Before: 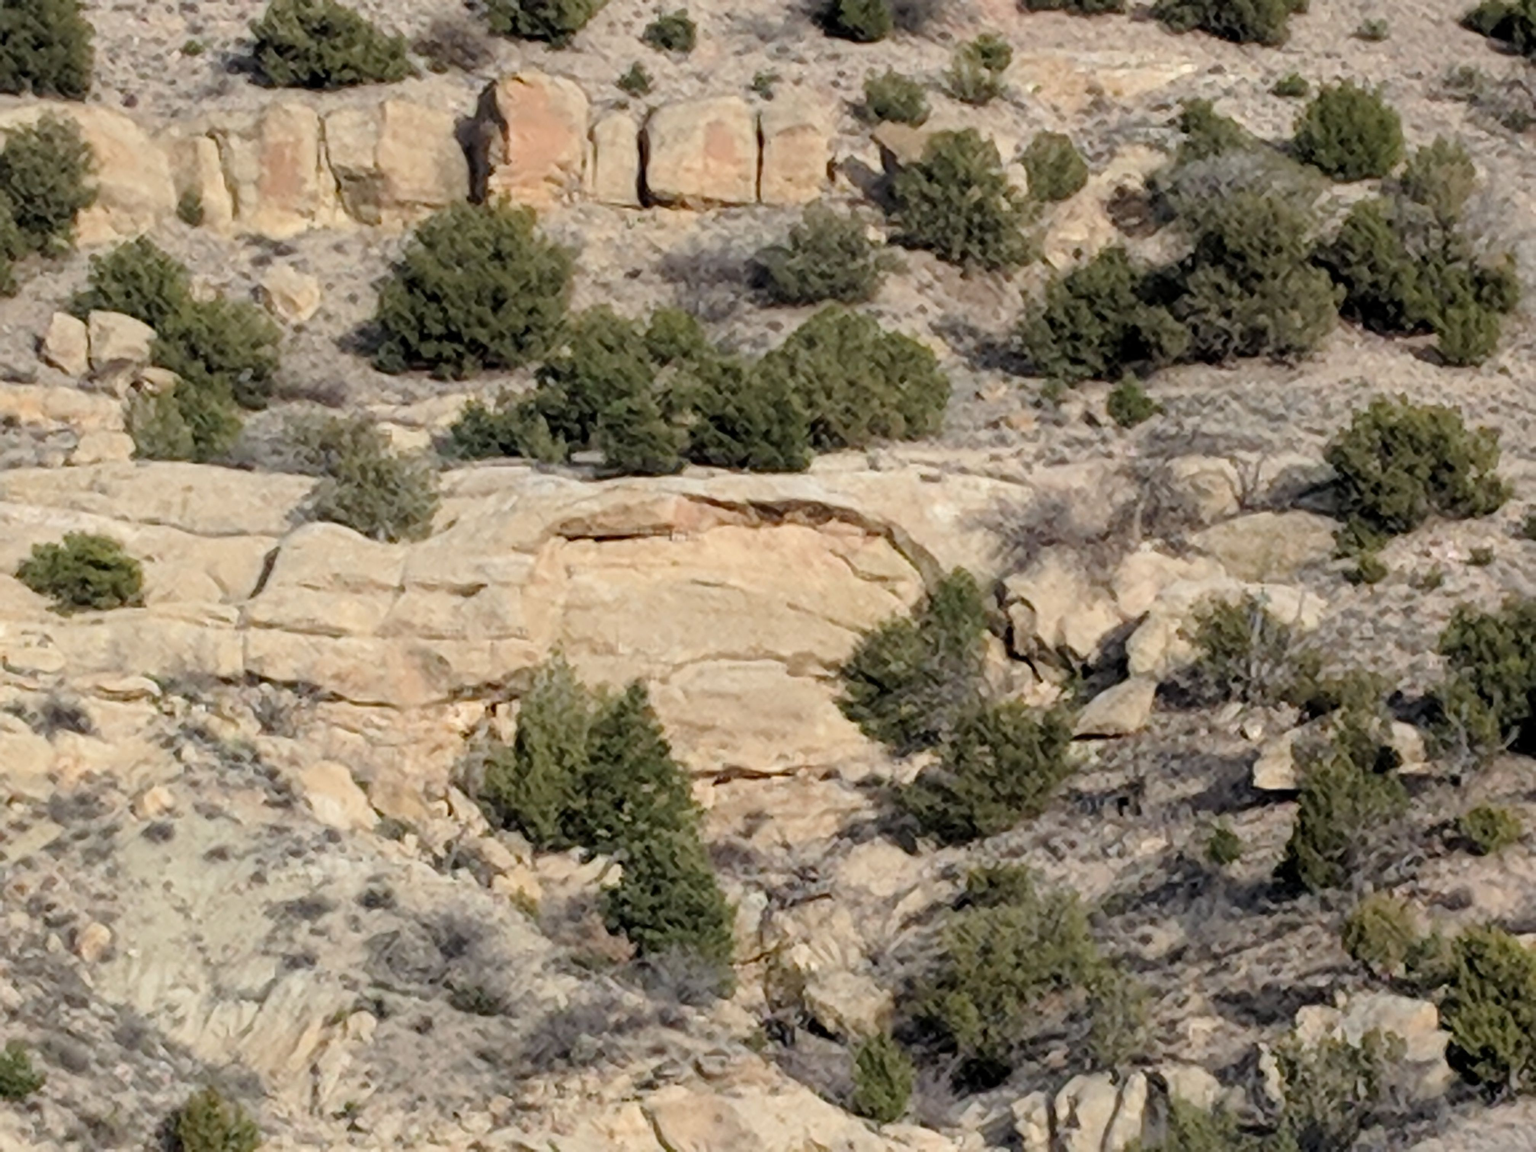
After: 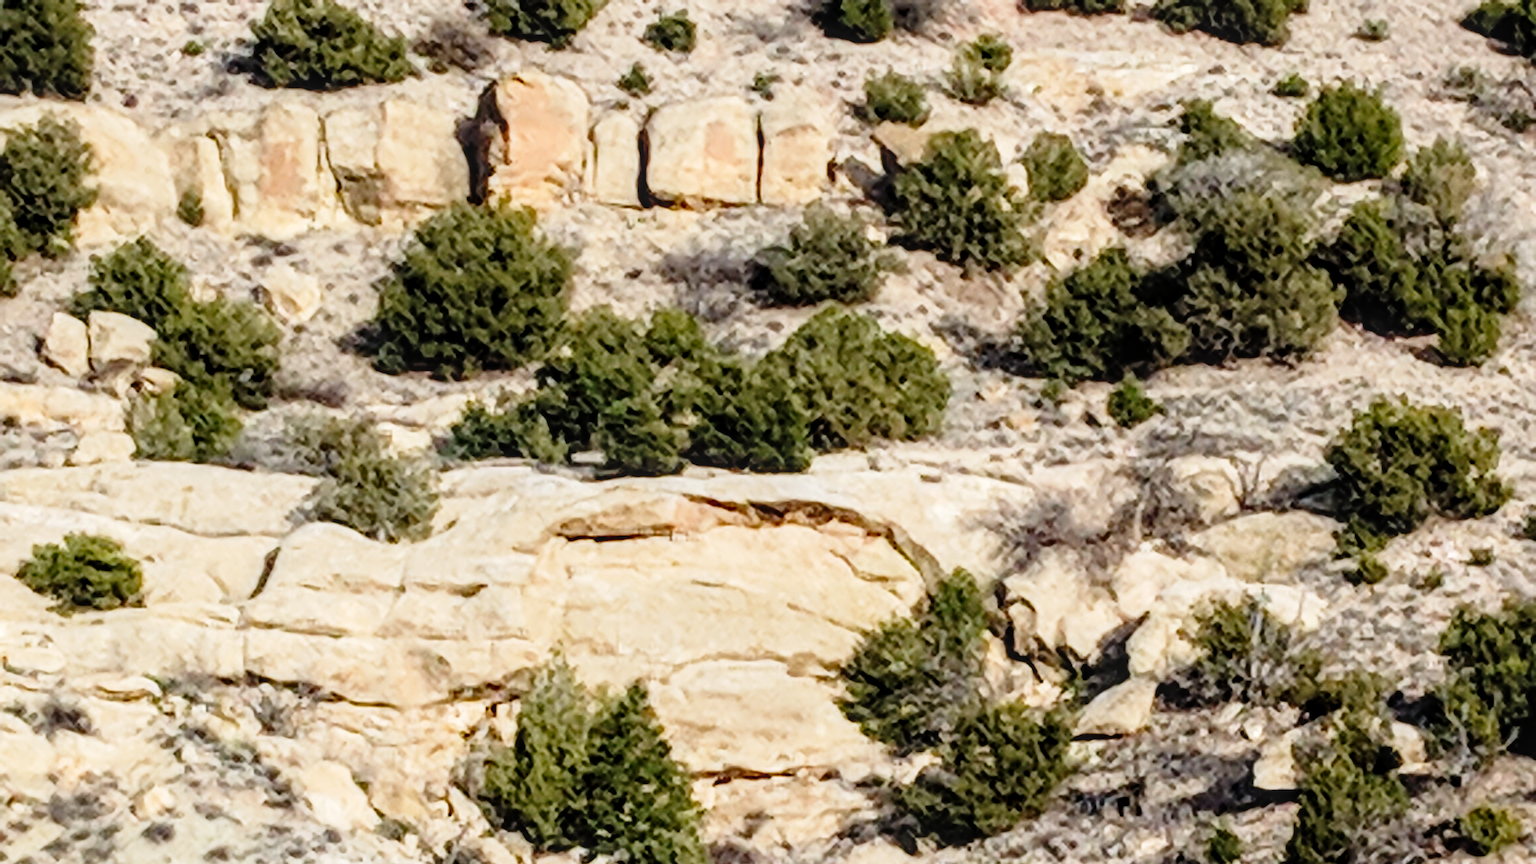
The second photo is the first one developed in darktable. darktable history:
tone curve: curves: ch0 [(0, 0.022) (0.177, 0.086) (0.392, 0.438) (0.704, 0.844) (0.858, 0.938) (1, 0.981)]; ch1 [(0, 0) (0.402, 0.36) (0.476, 0.456) (0.498, 0.497) (0.518, 0.521) (0.58, 0.598) (0.619, 0.65) (0.692, 0.737) (1, 1)]; ch2 [(0, 0) (0.415, 0.438) (0.483, 0.499) (0.503, 0.503) (0.526, 0.532) (0.563, 0.604) (0.626, 0.697) (0.699, 0.753) (0.997, 0.858)], preserve colors none
crop: bottom 24.985%
local contrast: detail 130%
